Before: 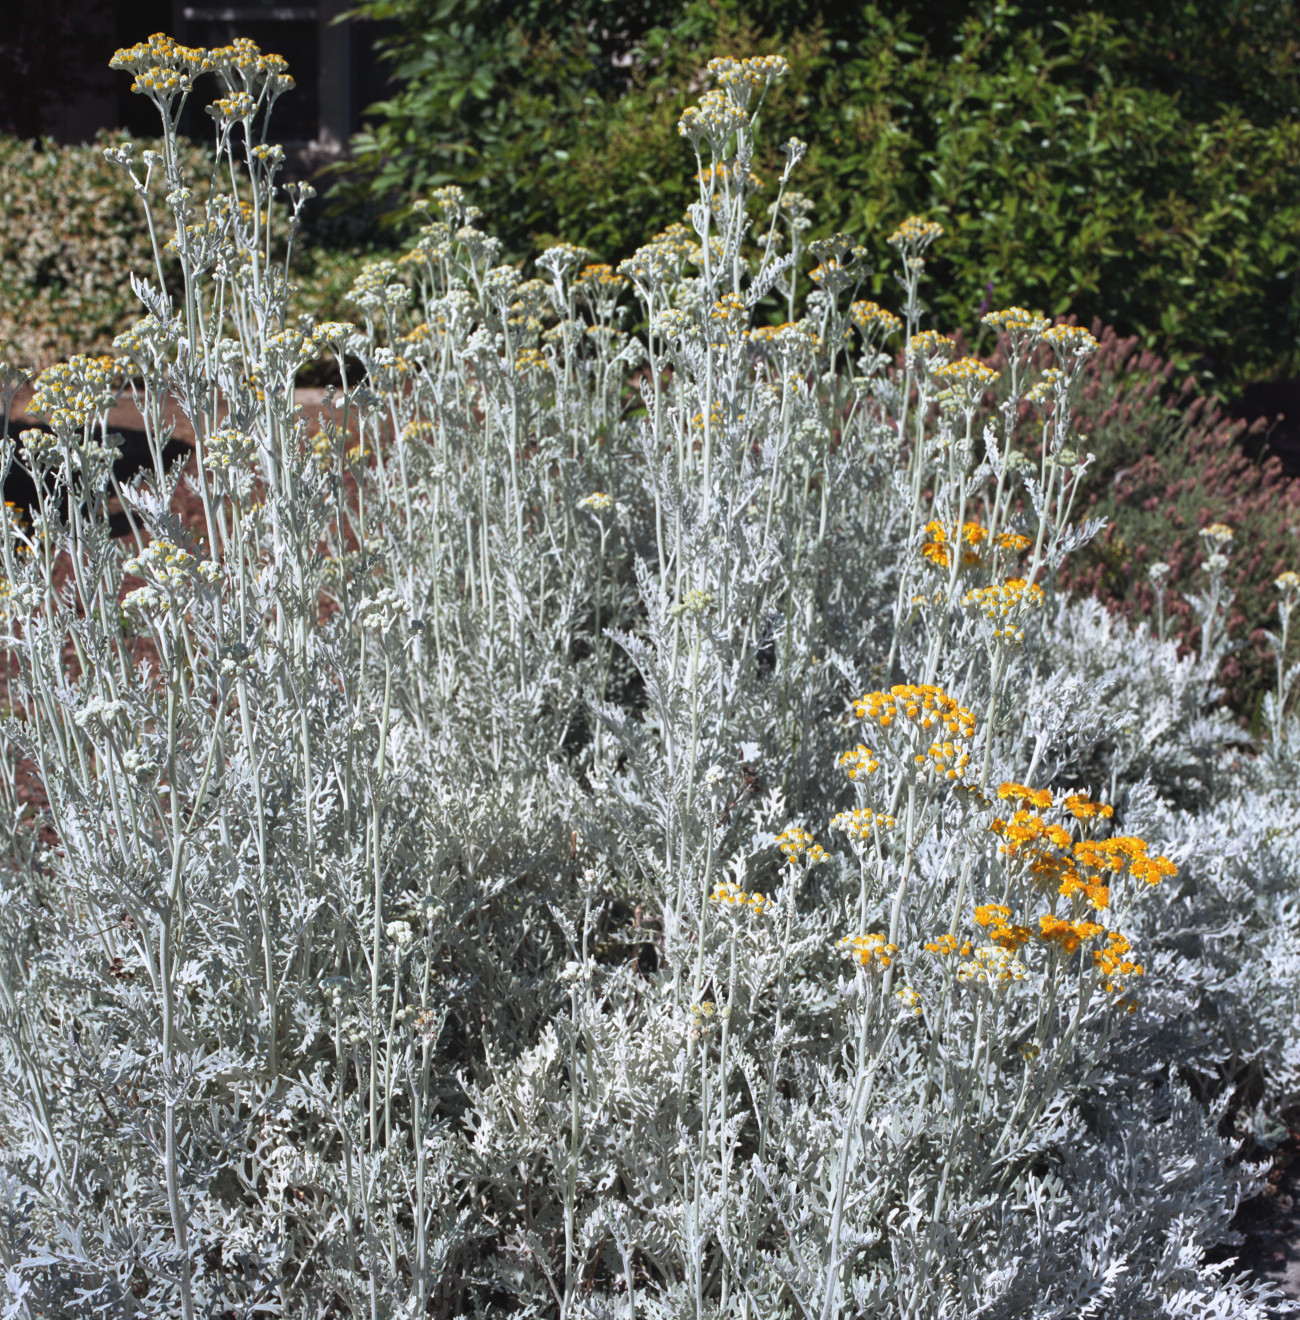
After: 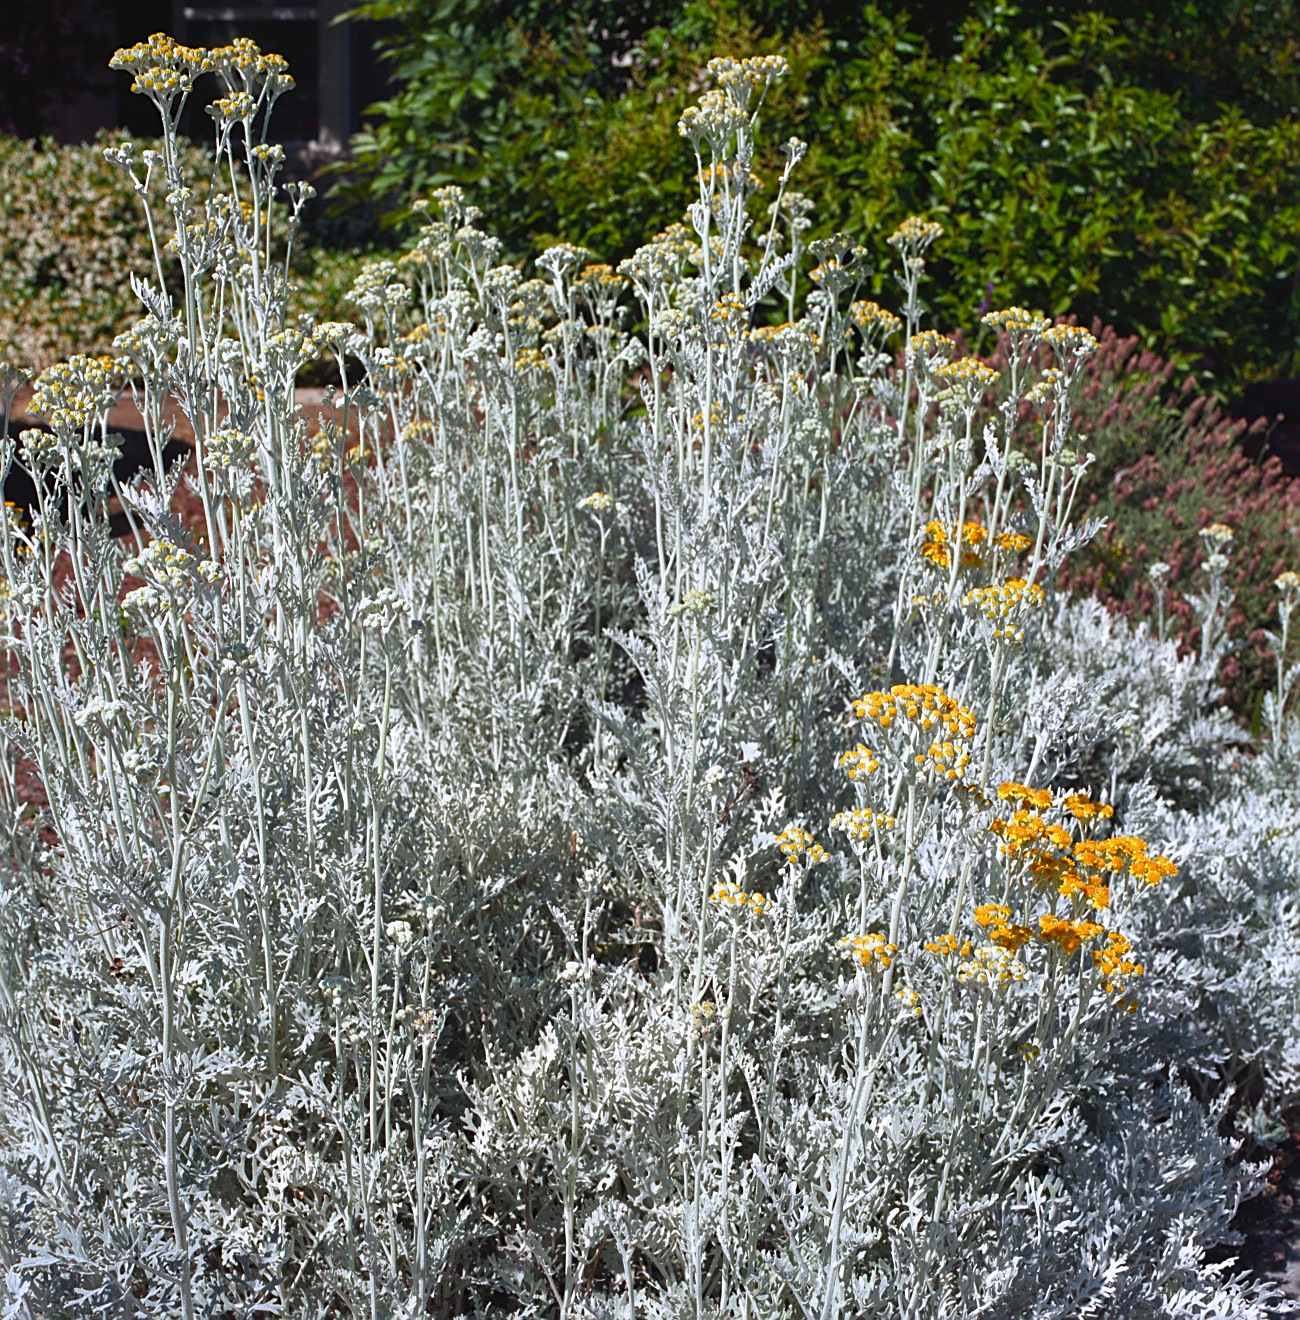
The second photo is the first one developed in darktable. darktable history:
white balance: red 1, blue 1
sharpen: on, module defaults
color balance rgb: perceptual saturation grading › global saturation 20%, perceptual saturation grading › highlights -25%, perceptual saturation grading › shadows 50%
